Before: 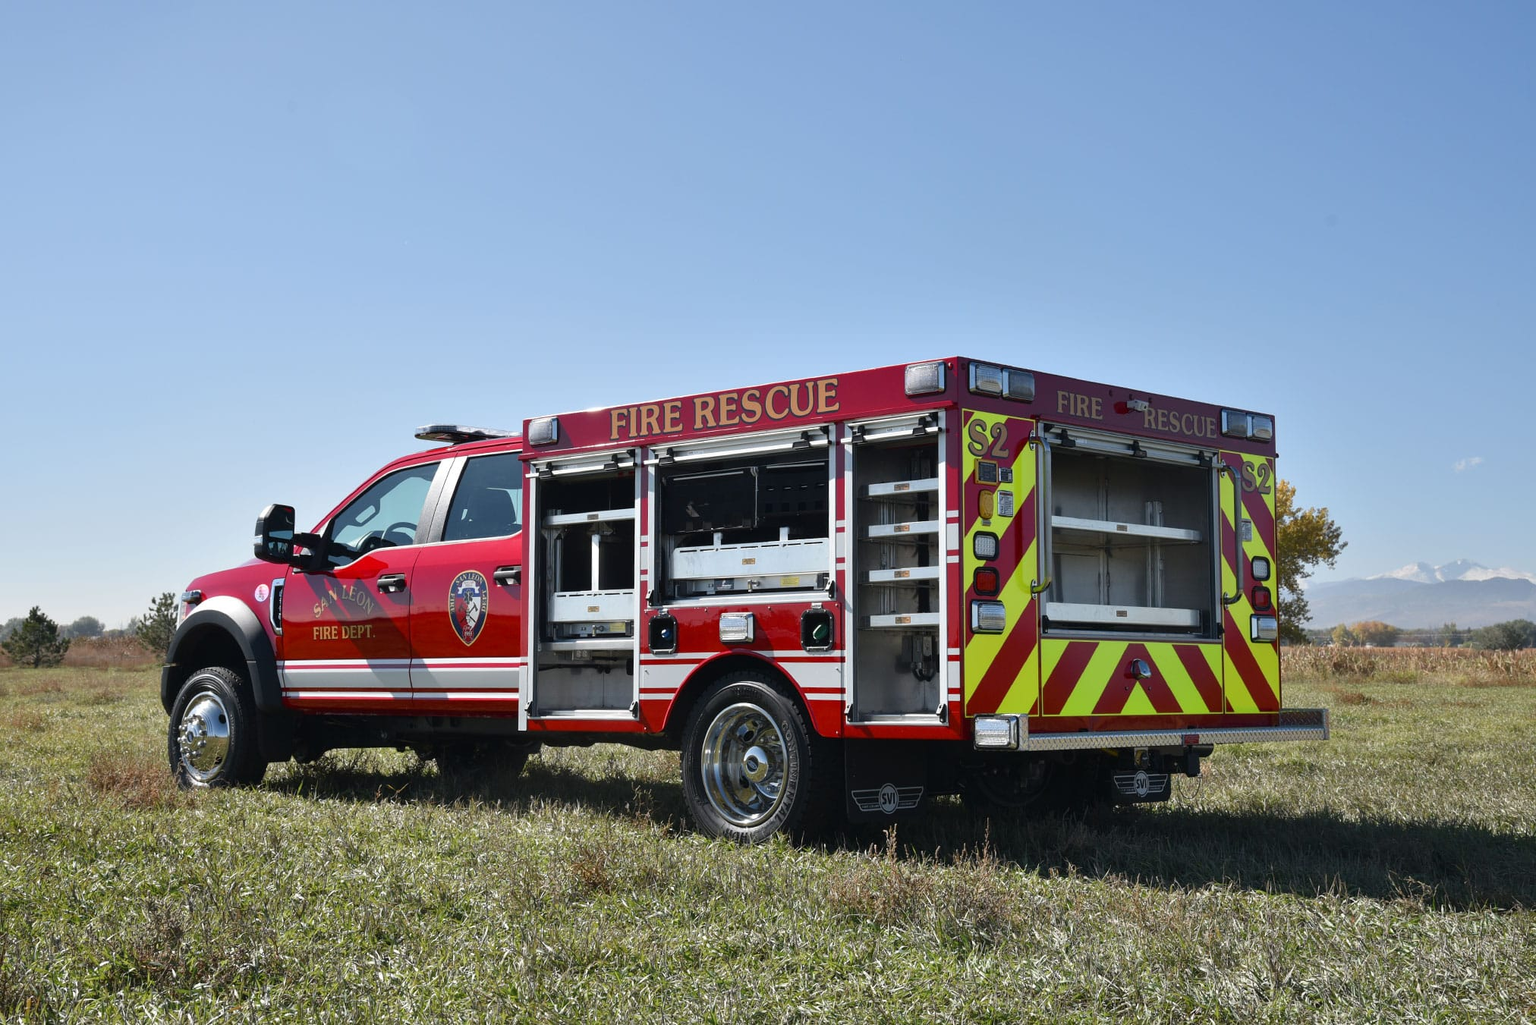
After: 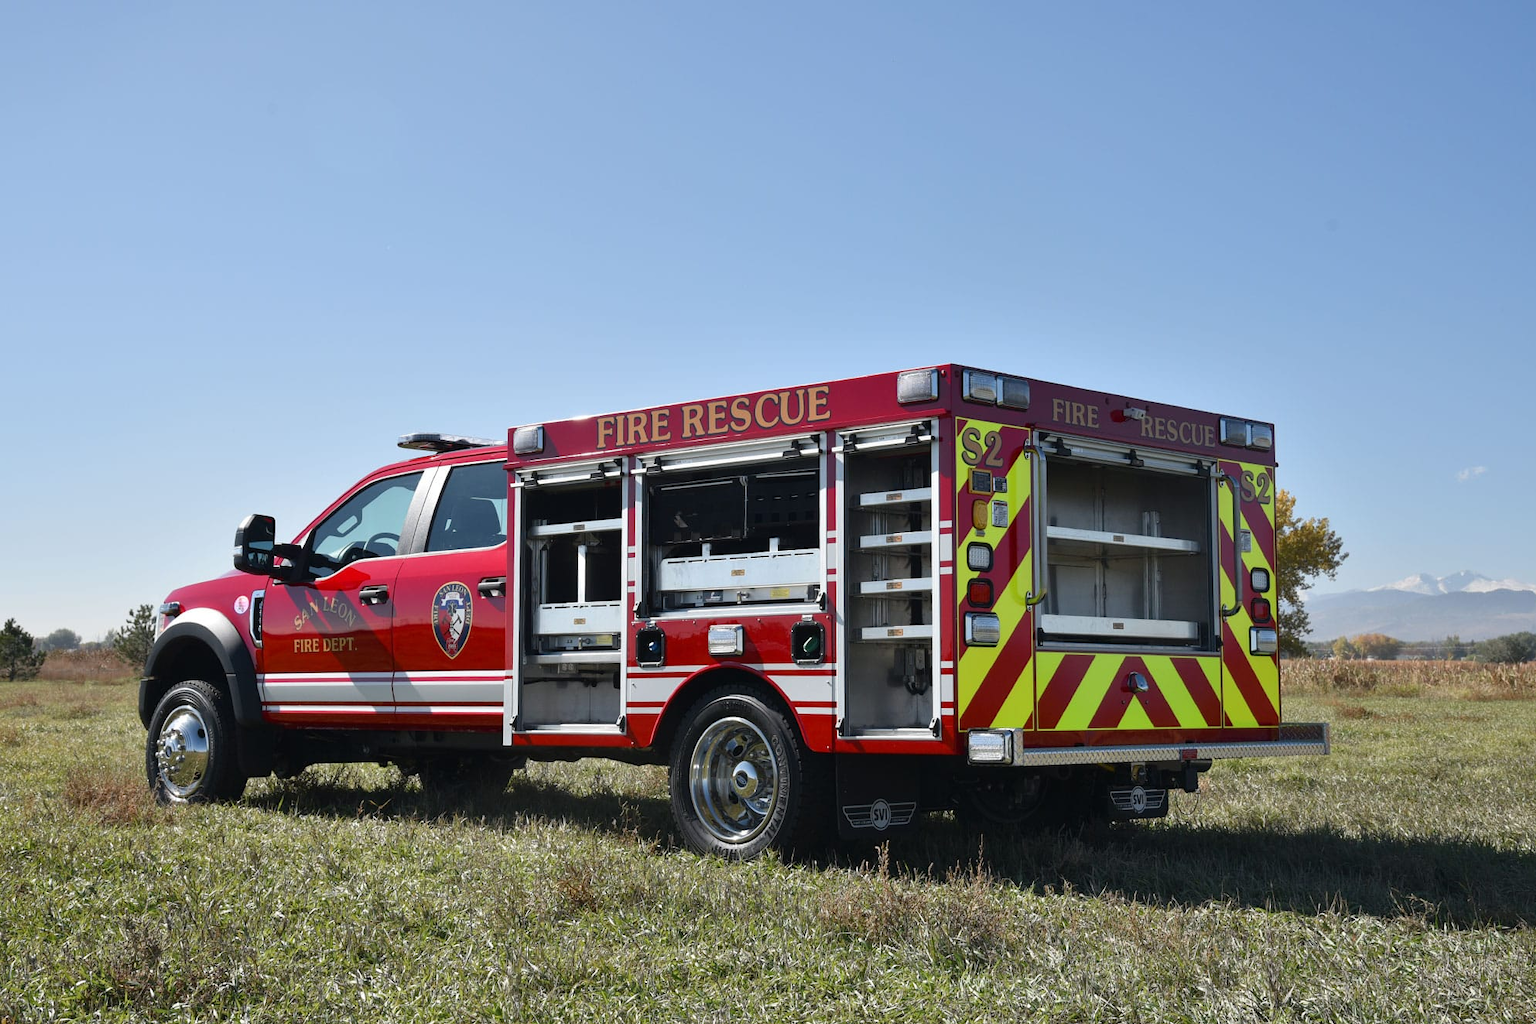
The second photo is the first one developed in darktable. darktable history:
crop: left 1.648%, right 0.274%, bottom 1.967%
